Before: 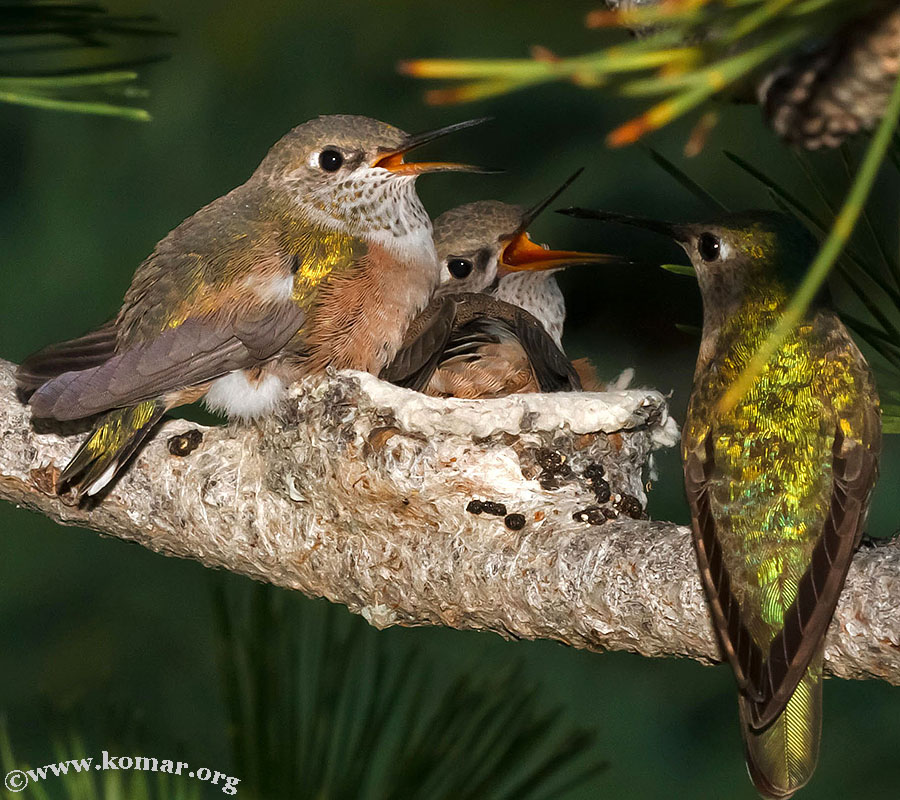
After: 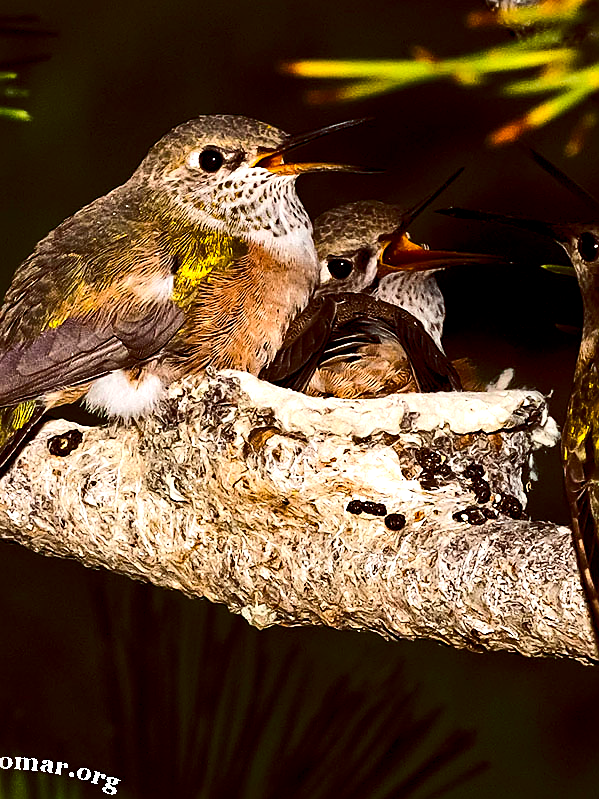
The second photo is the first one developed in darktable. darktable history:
contrast brightness saturation: contrast 0.28
crop and rotate: left 13.358%, right 20.023%
haze removal: adaptive false
color balance rgb: global offset › luminance -0.216%, global offset › chroma 0.264%, perceptual saturation grading › global saturation 31.168%, perceptual brilliance grading › highlights 17.083%, perceptual brilliance grading › mid-tones 32.001%, perceptual brilliance grading › shadows -31.466%
sharpen: amount 0.476
